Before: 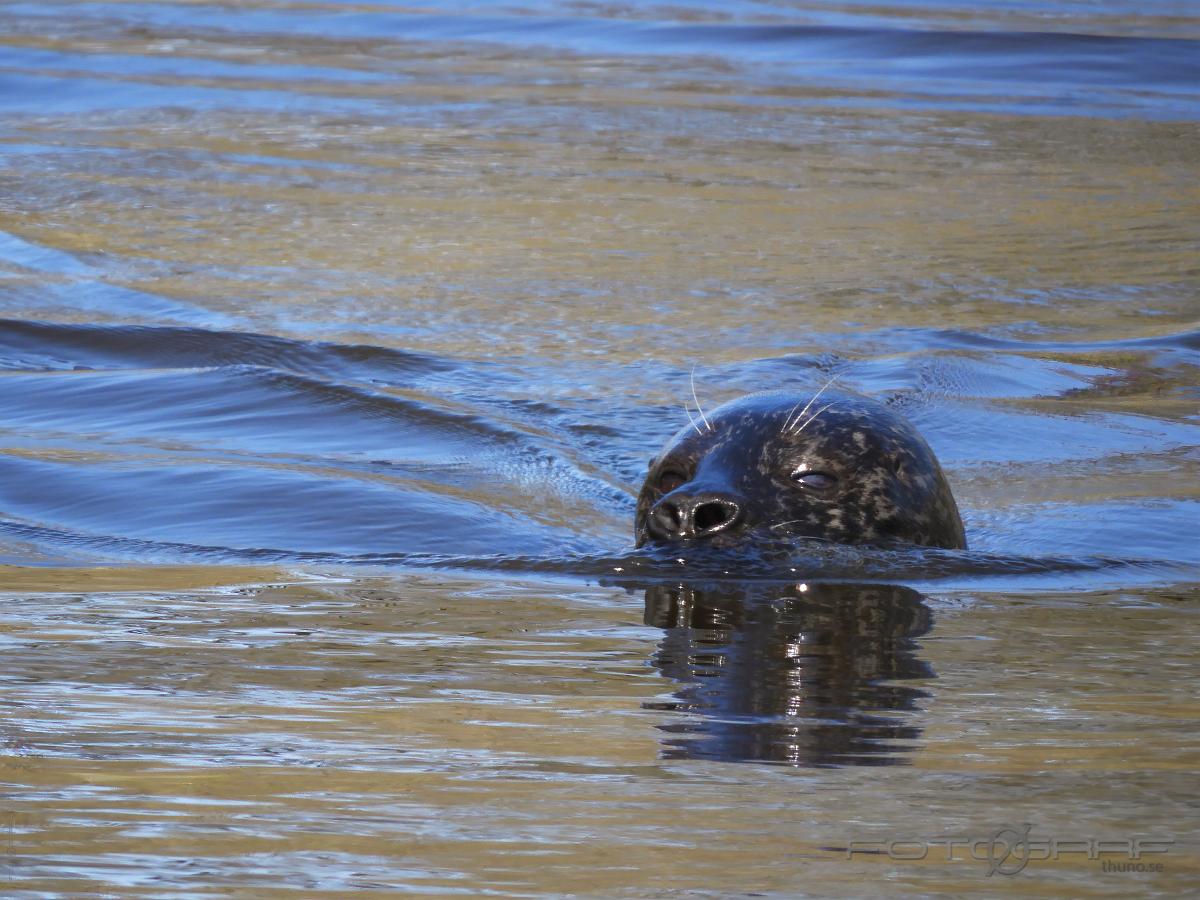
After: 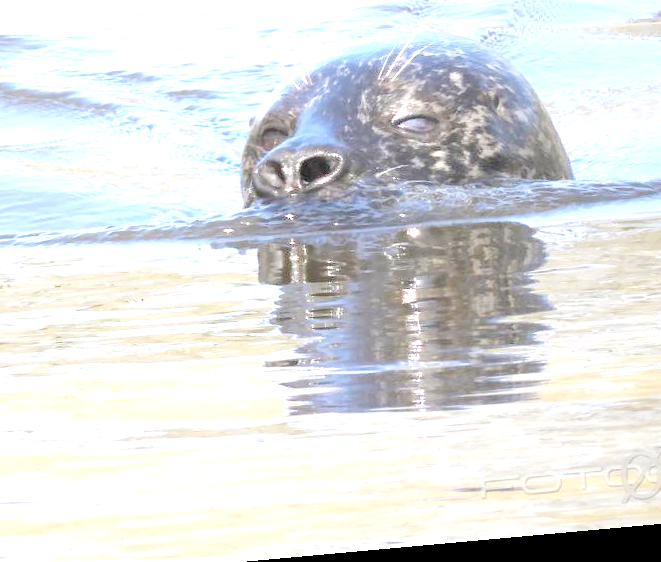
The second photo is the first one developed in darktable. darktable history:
rotate and perspective: rotation -5.2°, automatic cropping off
crop: left 34.479%, top 38.822%, right 13.718%, bottom 5.172%
white balance: emerald 1
tone equalizer "contrast tone curve: medium": -8 EV -0.75 EV, -7 EV -0.7 EV, -6 EV -0.6 EV, -5 EV -0.4 EV, -3 EV 0.4 EV, -2 EV 0.6 EV, -1 EV 0.7 EV, +0 EV 0.75 EV, edges refinement/feathering 500, mask exposure compensation -1.57 EV, preserve details no
exposure: exposure 0.367 EV
